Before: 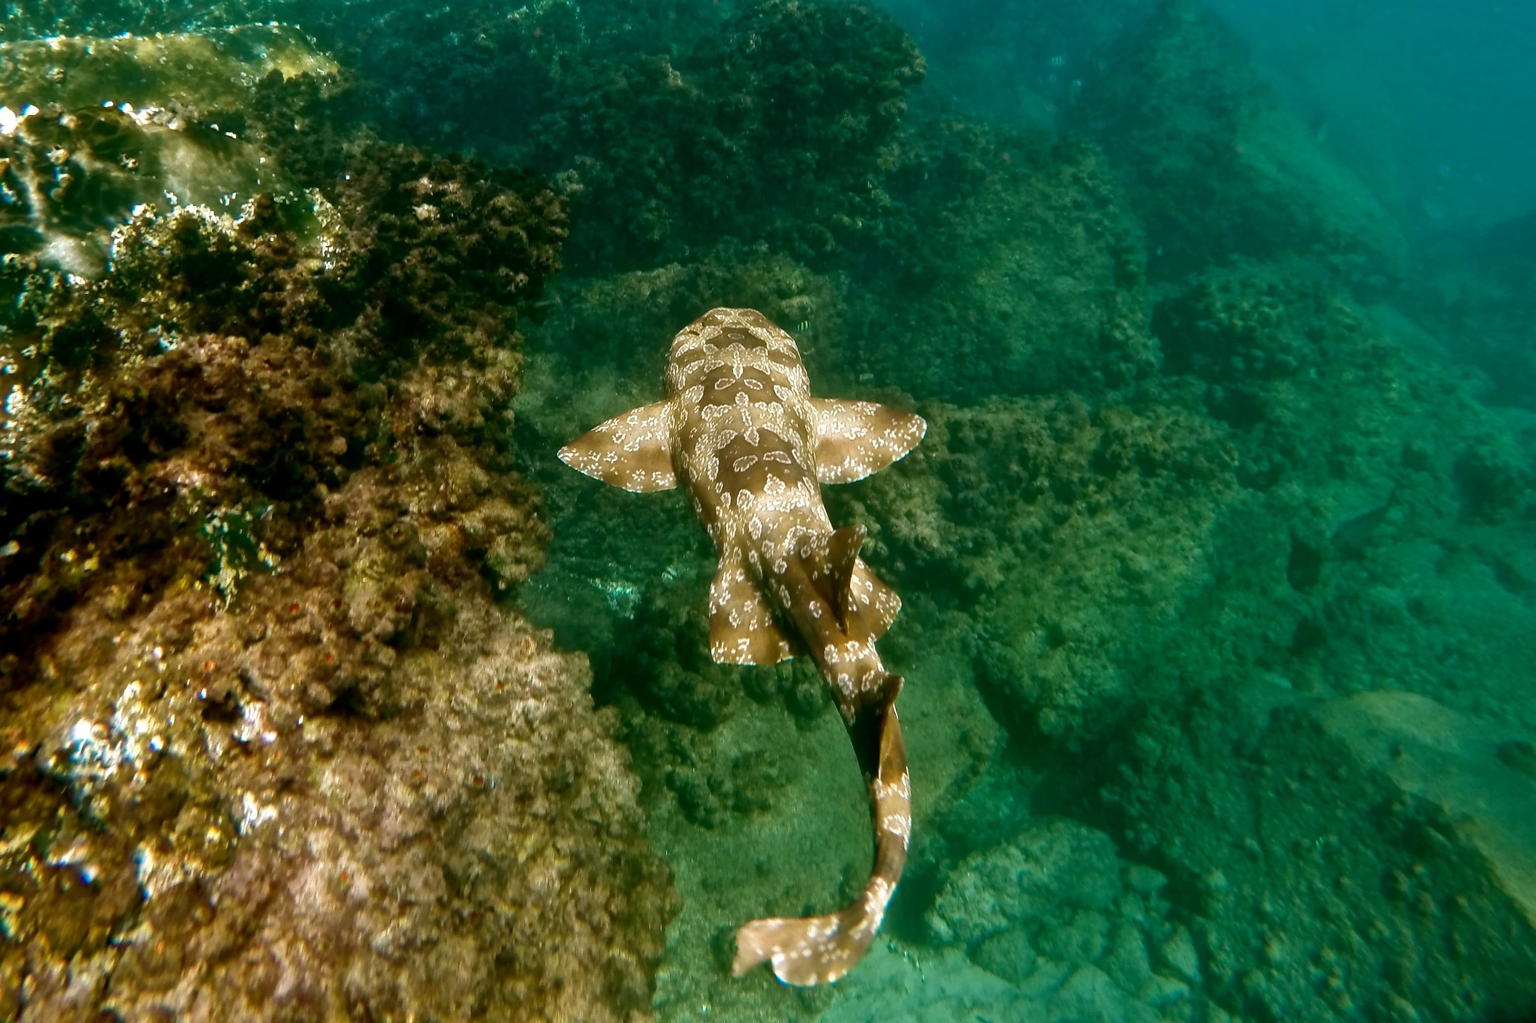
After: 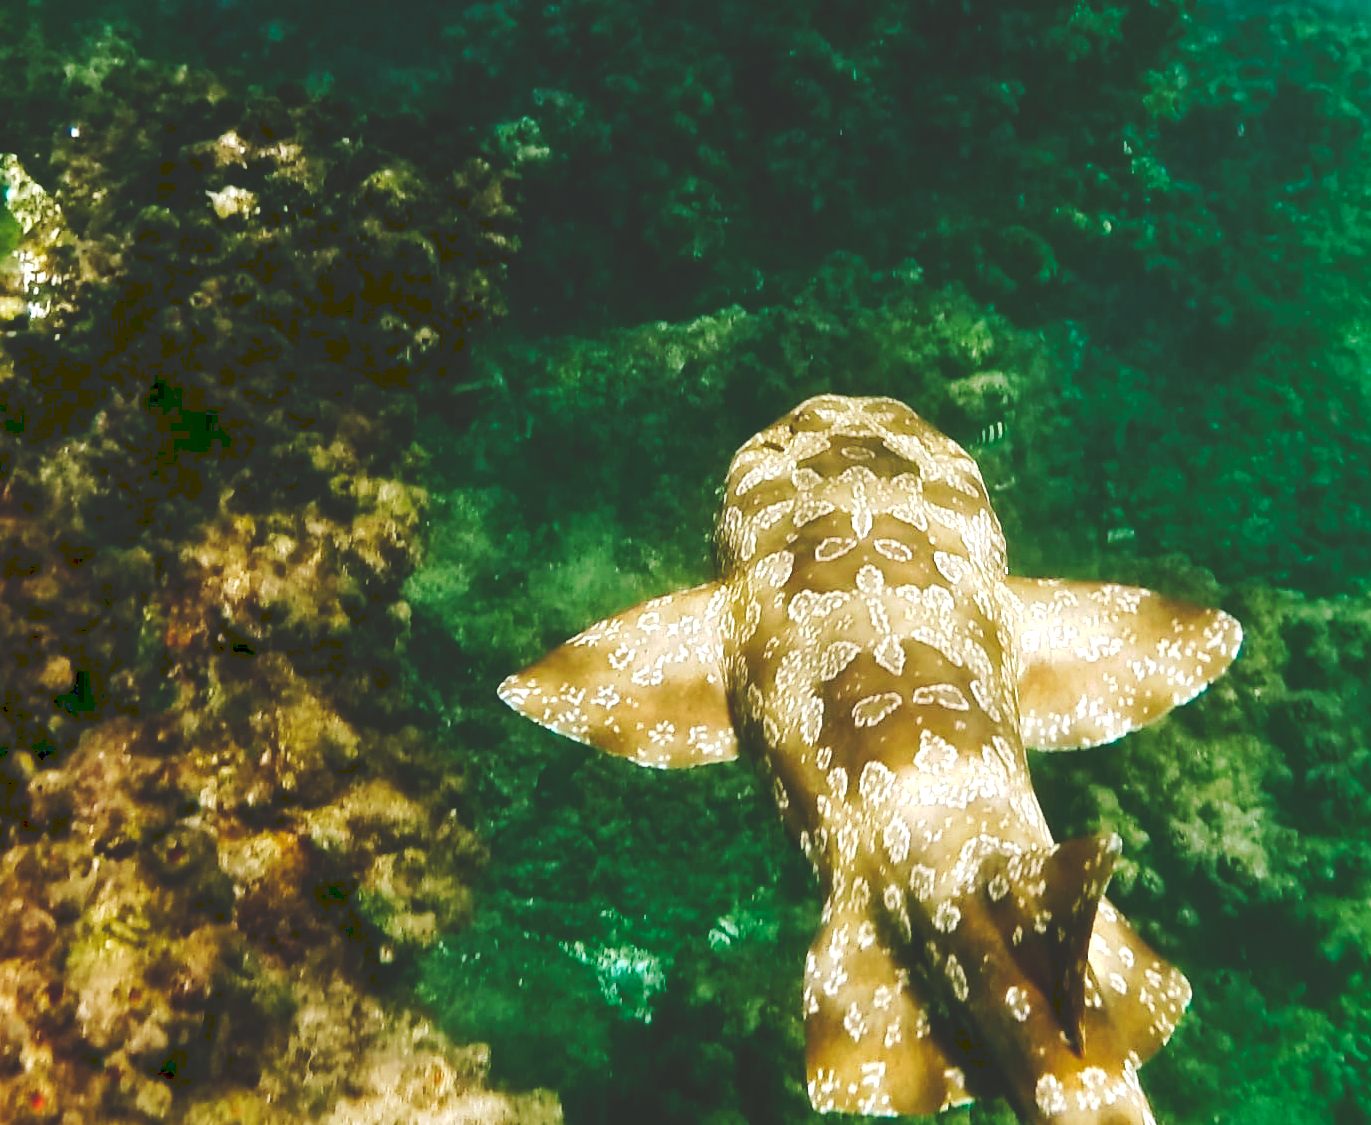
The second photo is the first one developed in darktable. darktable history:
exposure: black level correction 0.001, exposure 0.5 EV, compensate exposure bias true, compensate highlight preservation false
crop: left 20.23%, top 10.907%, right 35.485%, bottom 34.542%
tone curve: curves: ch0 [(0, 0) (0.003, 0.174) (0.011, 0.178) (0.025, 0.182) (0.044, 0.185) (0.069, 0.191) (0.1, 0.194) (0.136, 0.199) (0.177, 0.219) (0.224, 0.246) (0.277, 0.284) (0.335, 0.35) (0.399, 0.43) (0.468, 0.539) (0.543, 0.637) (0.623, 0.711) (0.709, 0.799) (0.801, 0.865) (0.898, 0.914) (1, 1)], preserve colors none
